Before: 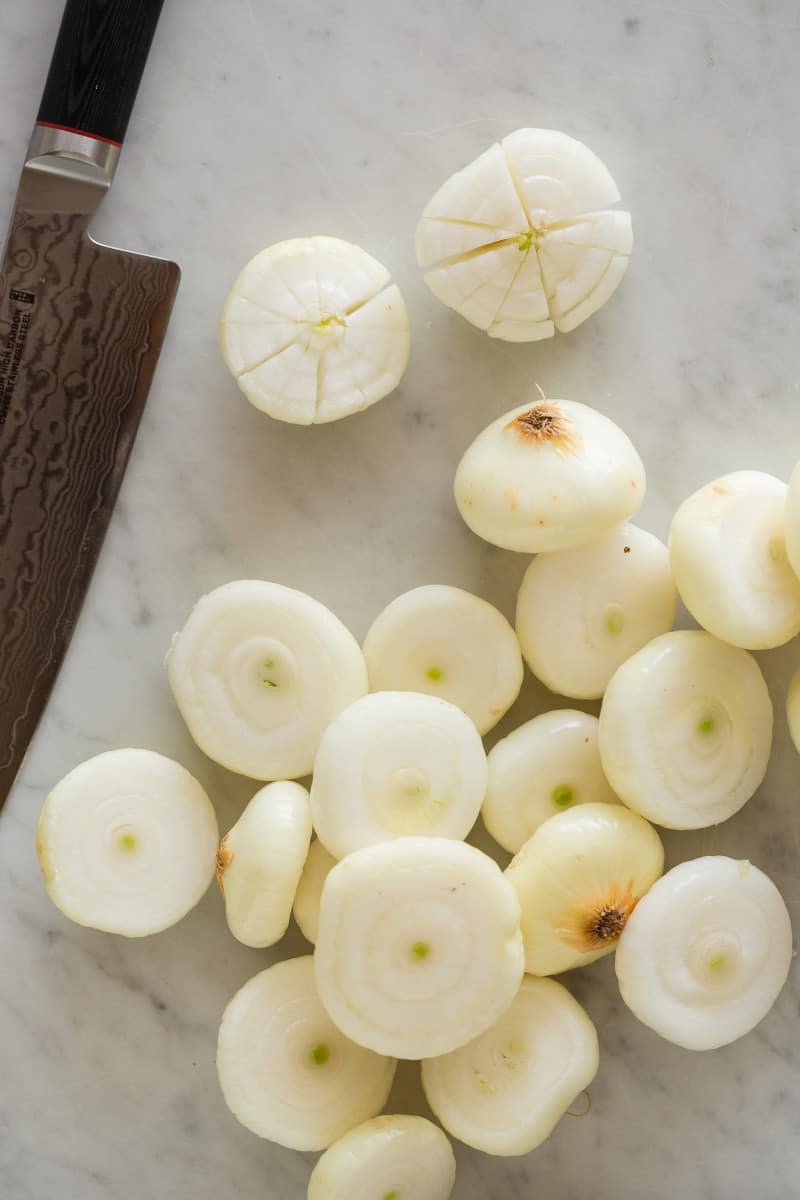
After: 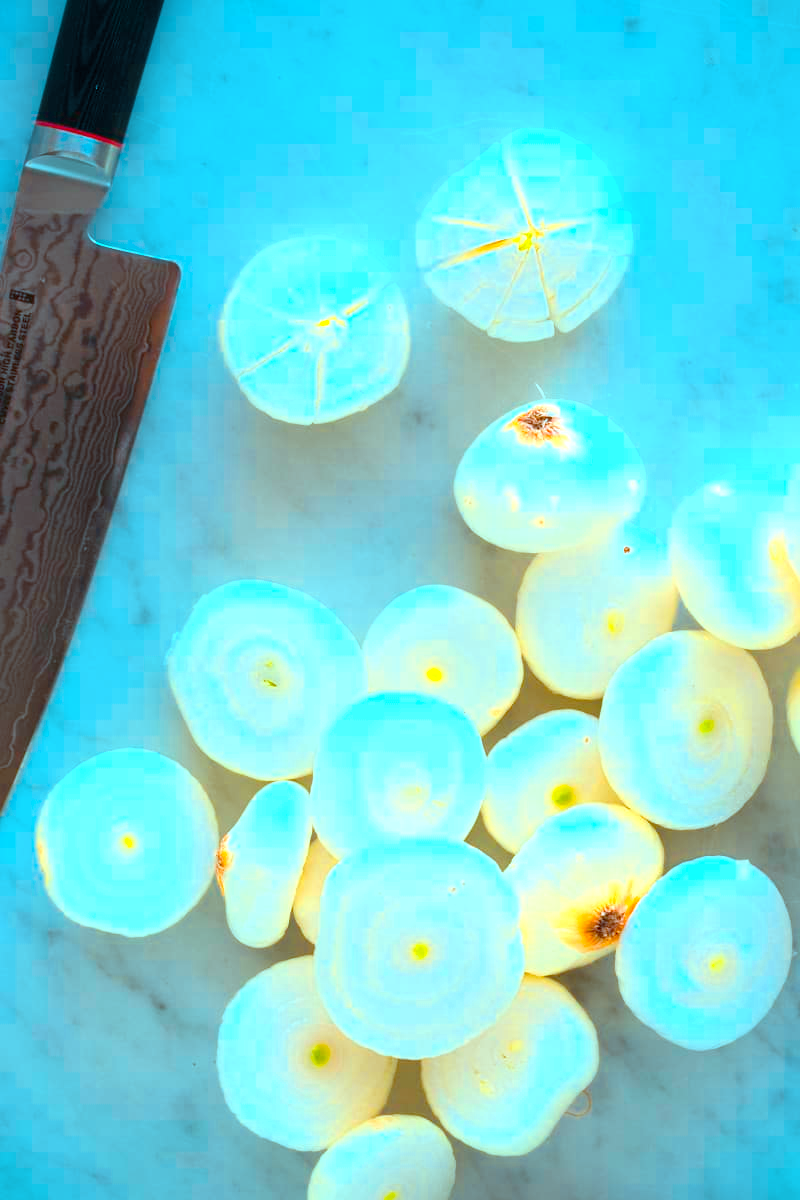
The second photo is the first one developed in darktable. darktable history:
color calibration: output R [1.422, -0.35, -0.252, 0], output G [-0.238, 1.259, -0.084, 0], output B [-0.081, -0.196, 1.58, 0], output brightness [0.49, 0.671, -0.57, 0], illuminant F (fluorescent), F source F9 (Cool White Deluxe 4150 K) – high CRI, x 0.374, y 0.373, temperature 4152.98 K
tone equalizer: on, module defaults
